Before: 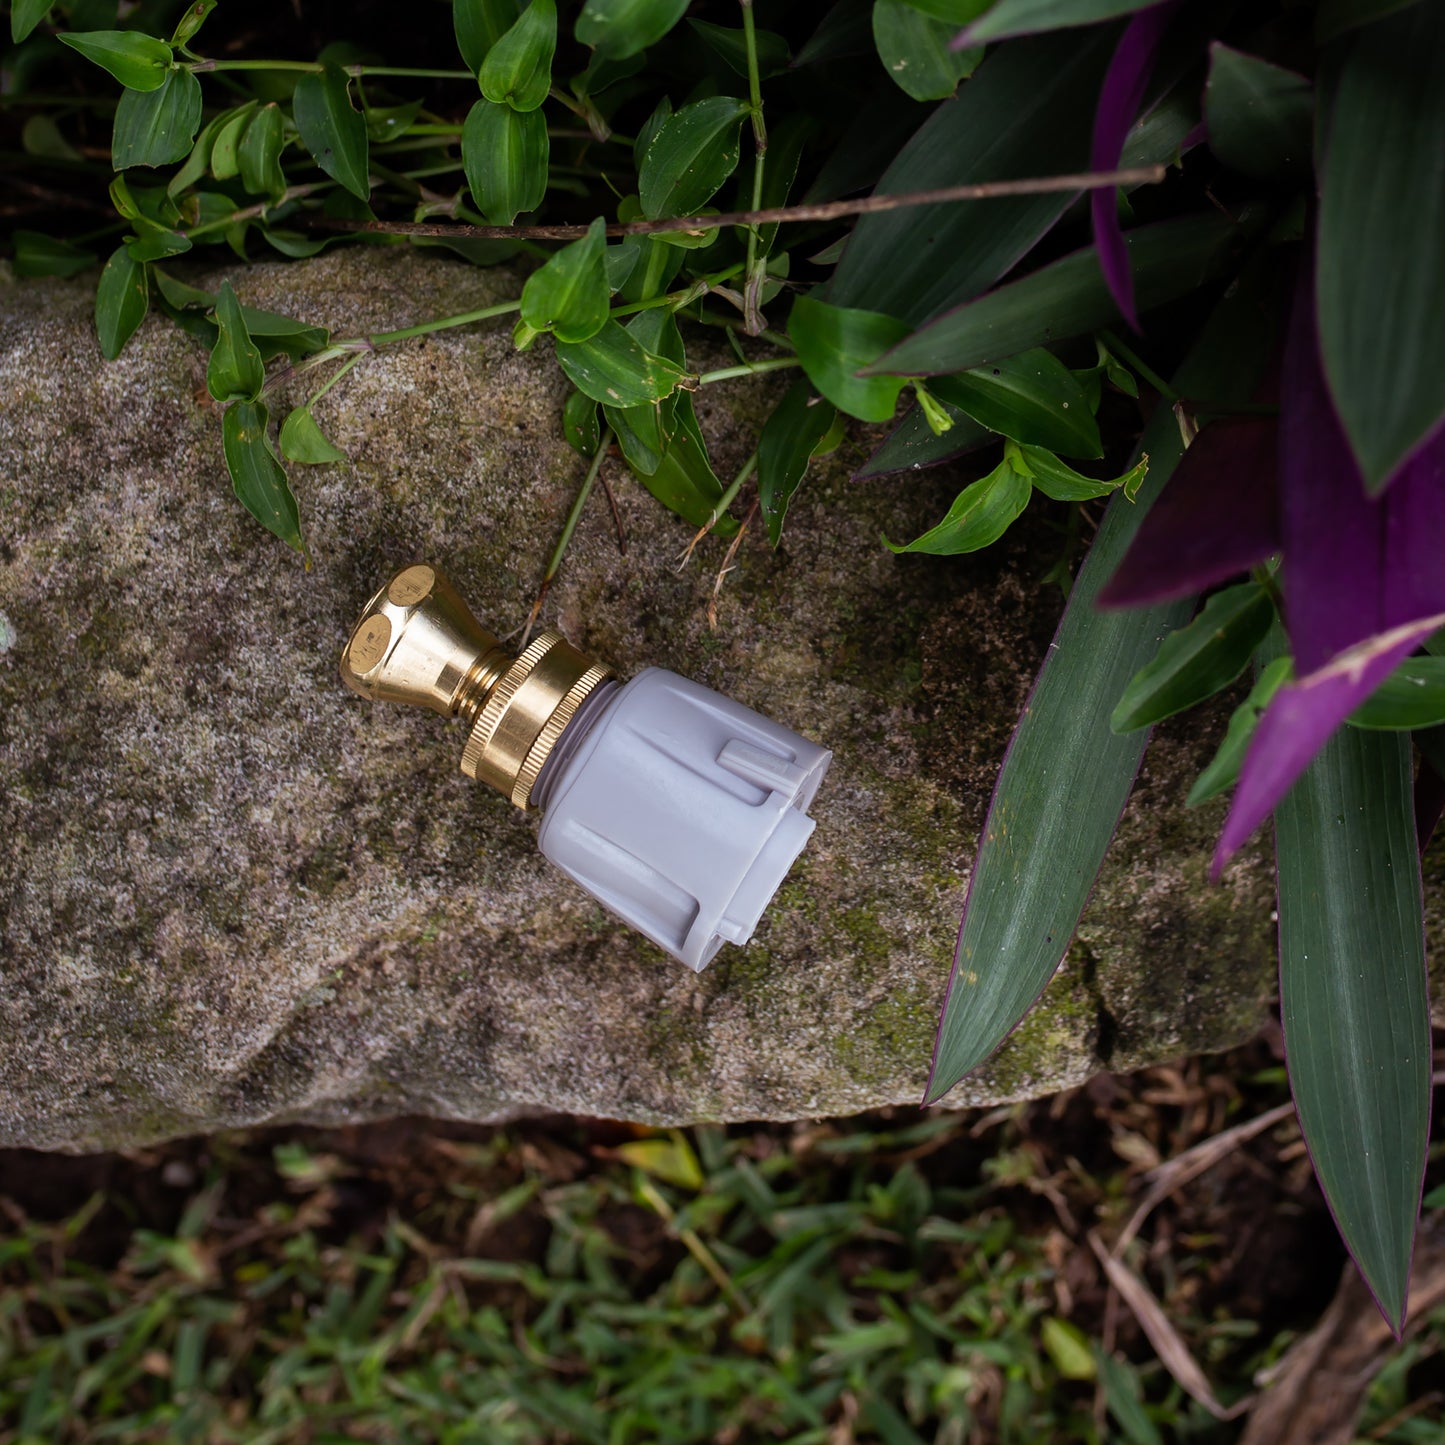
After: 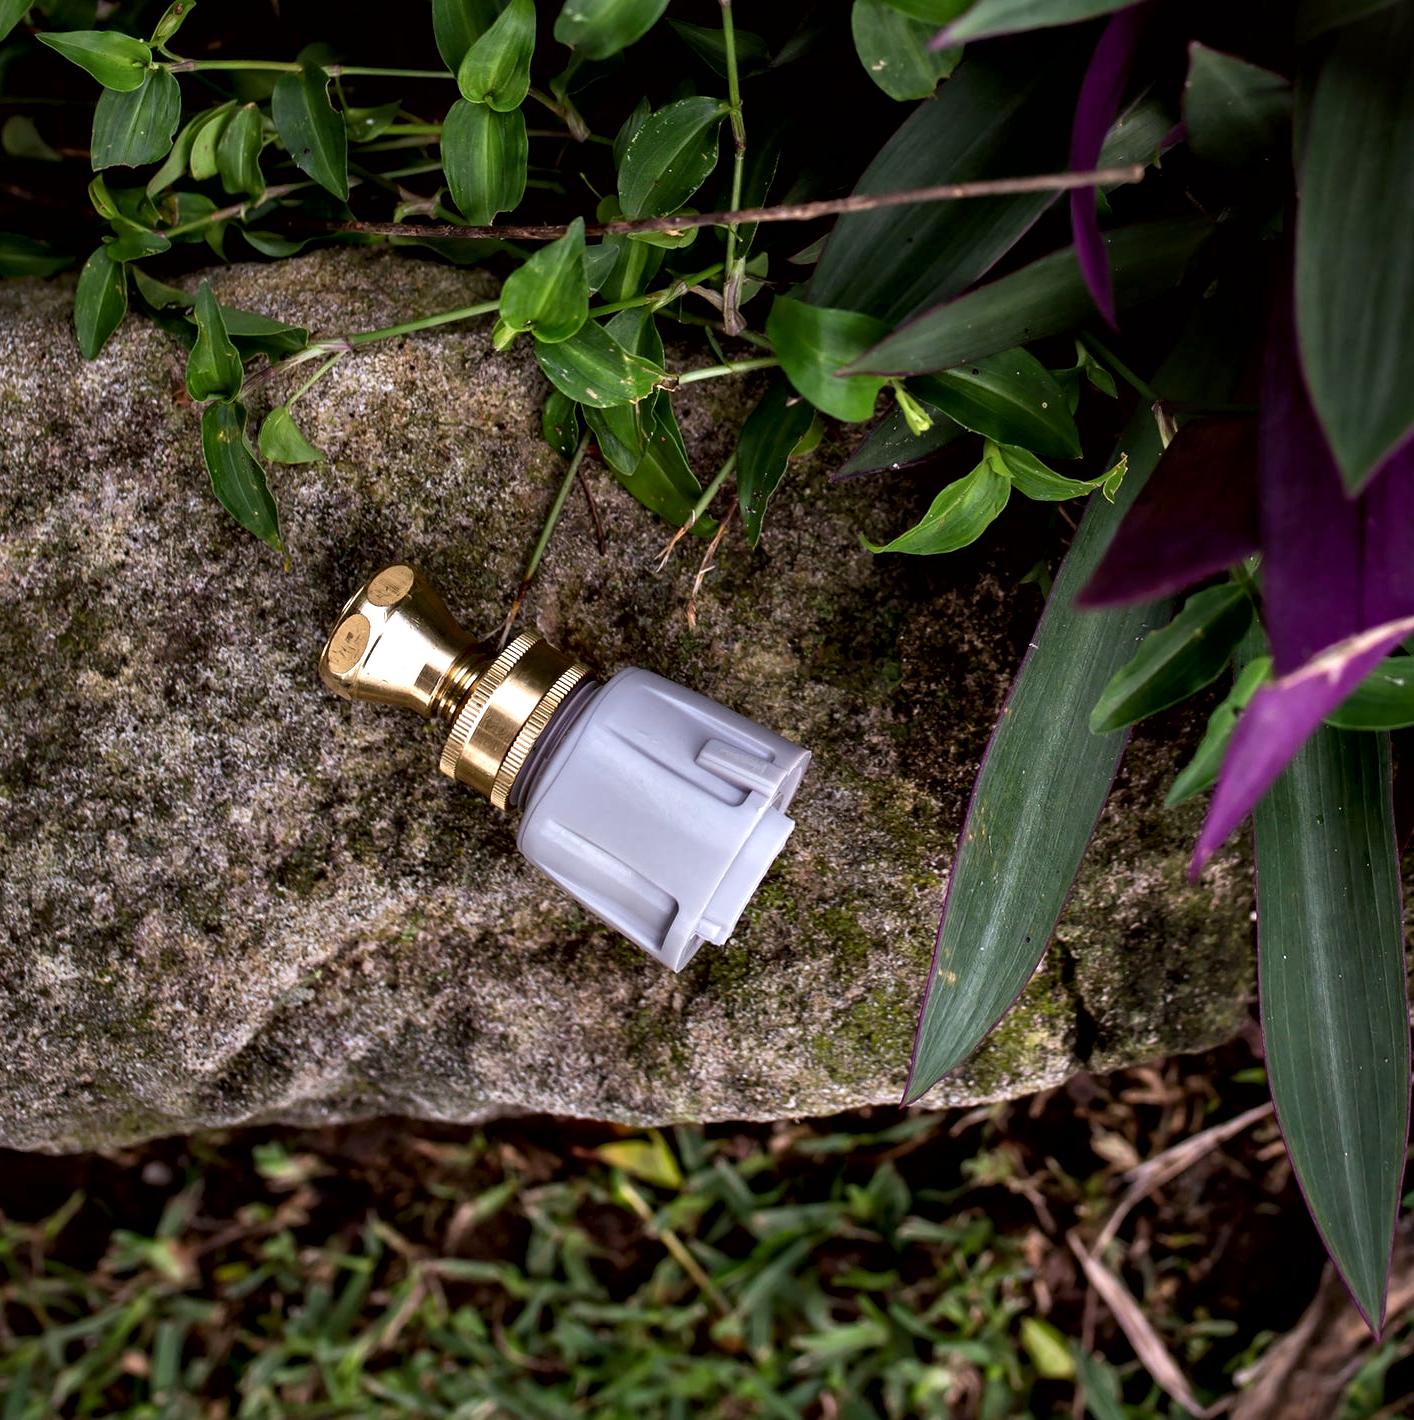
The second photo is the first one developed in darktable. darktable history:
contrast brightness saturation: saturation -0.037
color correction: highlights a* 3.12, highlights b* -1.55, shadows a* -0.098, shadows b* 2.61, saturation 0.977
crop and rotate: left 1.48%, right 0.628%, bottom 1.678%
local contrast: mode bilateral grid, contrast 21, coarseness 51, detail 103%, midtone range 0.2
contrast equalizer: y [[0.6 ×6], [0.55 ×6], [0 ×6], [0 ×6], [0 ×6]]
